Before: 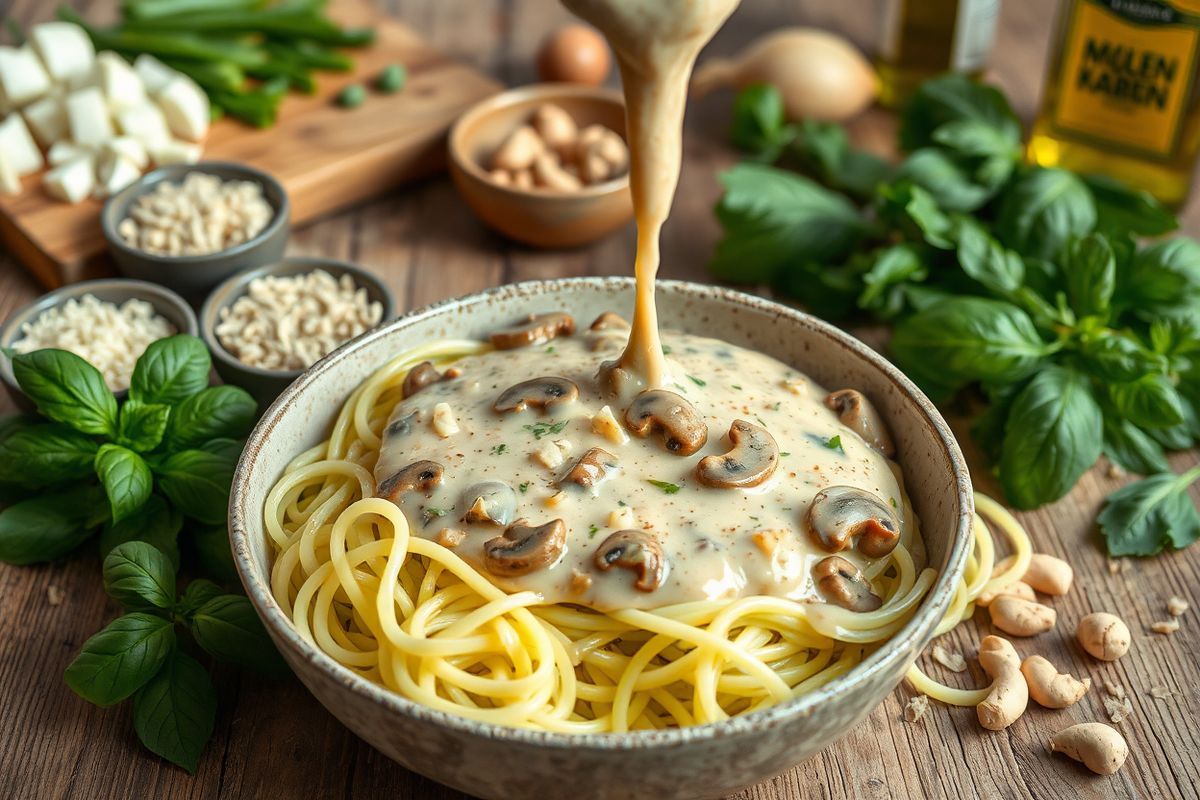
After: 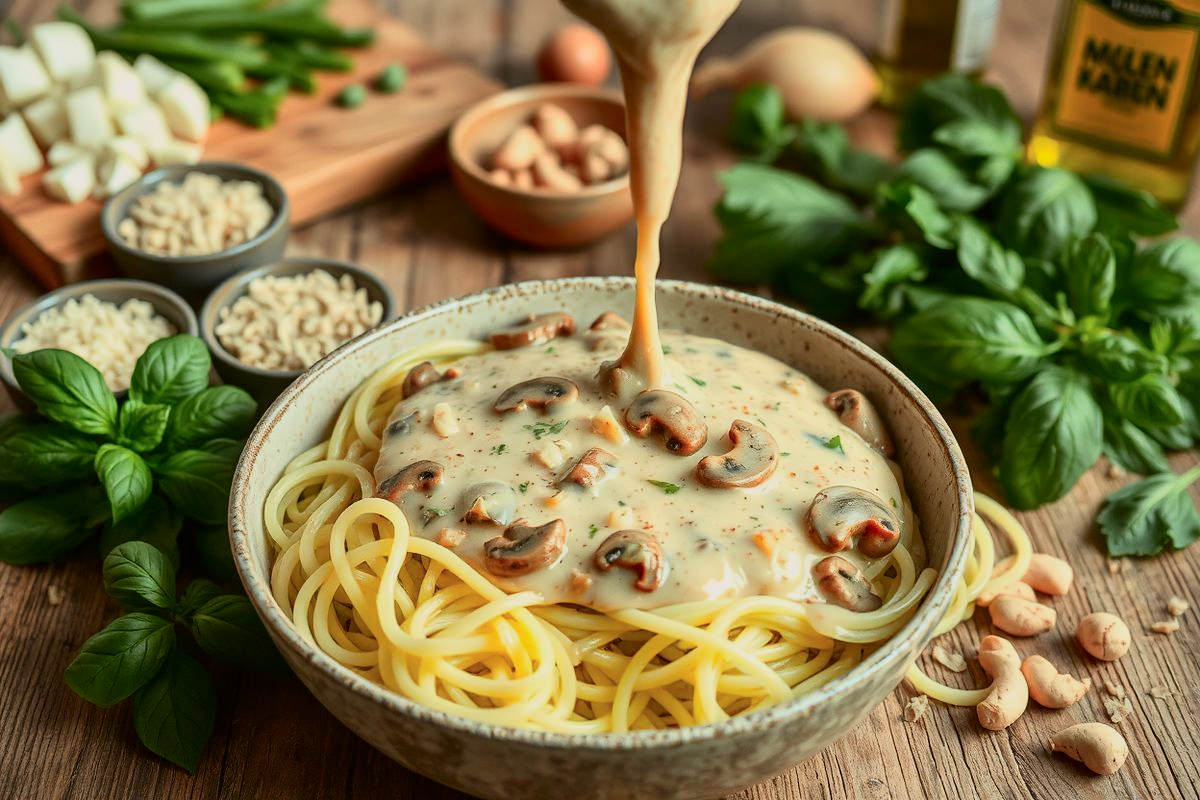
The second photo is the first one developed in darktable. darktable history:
tone curve: curves: ch0 [(0, 0) (0.091, 0.066) (0.184, 0.16) (0.491, 0.519) (0.748, 0.765) (1, 0.919)]; ch1 [(0, 0) (0.179, 0.173) (0.322, 0.32) (0.424, 0.424) (0.502, 0.504) (0.56, 0.578) (0.631, 0.675) (0.777, 0.806) (1, 1)]; ch2 [(0, 0) (0.434, 0.447) (0.483, 0.487) (0.547, 0.573) (0.676, 0.673) (1, 1)], color space Lab, independent channels, preserve colors none
